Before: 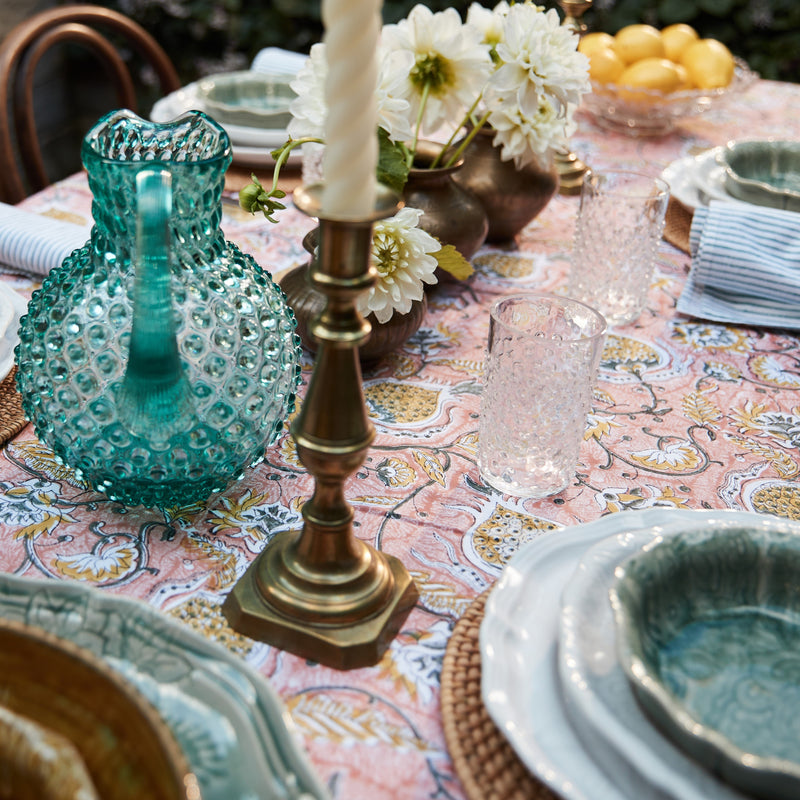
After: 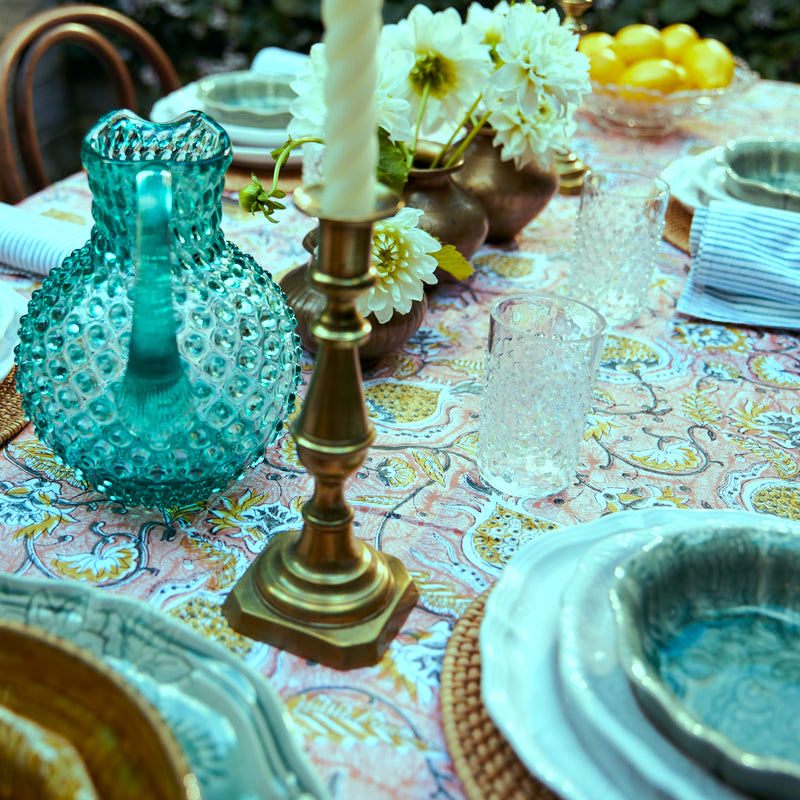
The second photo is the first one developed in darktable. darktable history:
contrast equalizer: y [[0.509, 0.517, 0.523, 0.523, 0.517, 0.509], [0.5 ×6], [0.5 ×6], [0 ×6], [0 ×6]]
color balance rgb: perceptual saturation grading › global saturation 25%, perceptual brilliance grading › mid-tones 10%, perceptual brilliance grading › shadows 15%, global vibrance 20%
color balance: mode lift, gamma, gain (sRGB), lift [0.997, 0.979, 1.021, 1.011], gamma [1, 1.084, 0.916, 0.998], gain [1, 0.87, 1.13, 1.101], contrast 4.55%, contrast fulcrum 38.24%, output saturation 104.09%
shadows and highlights: shadows 25, highlights -25
